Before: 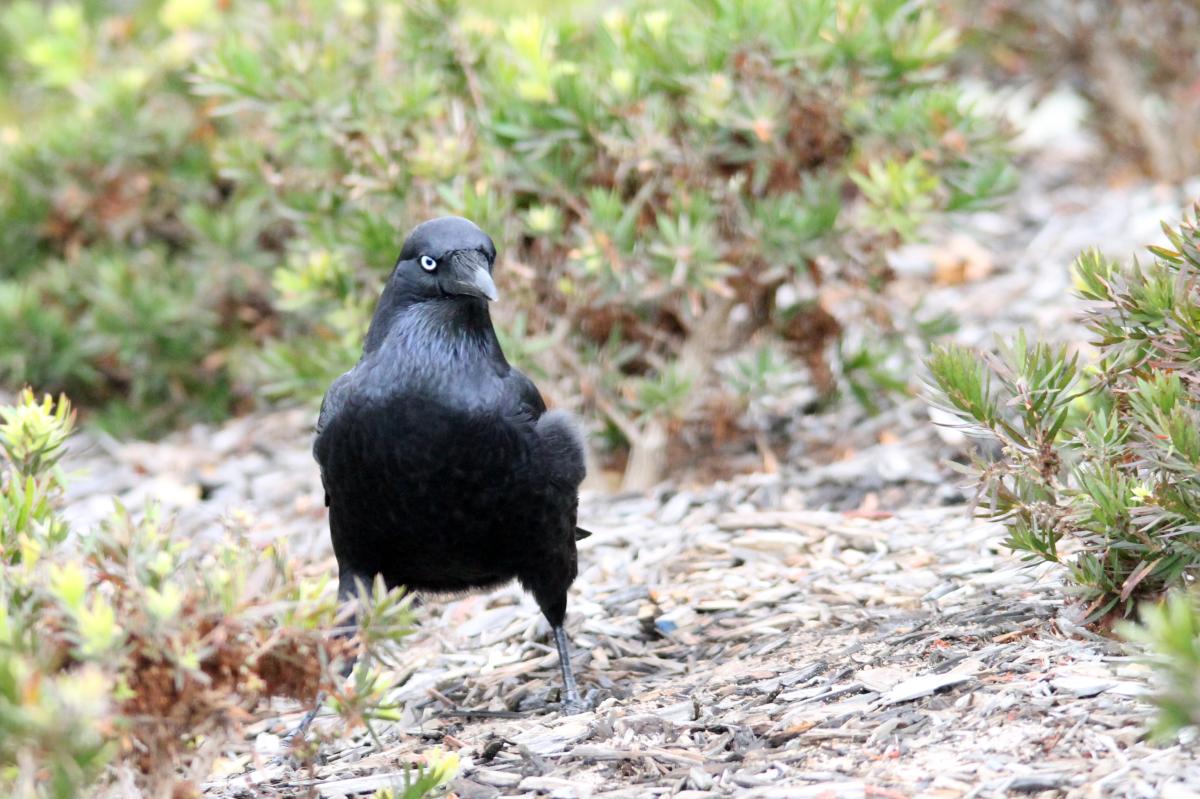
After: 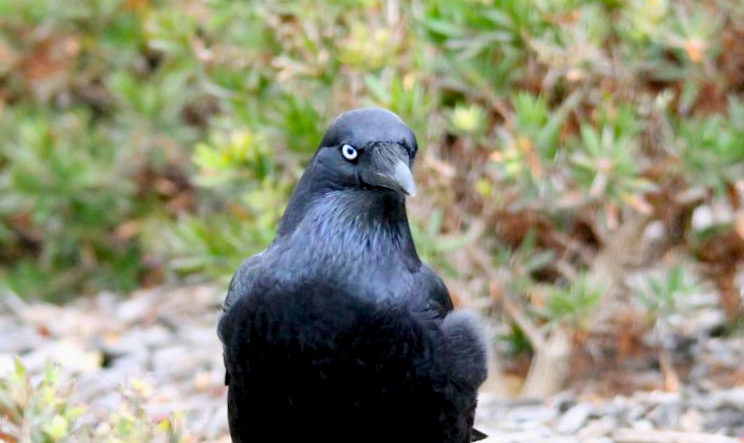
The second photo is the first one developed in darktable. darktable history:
tone equalizer: -7 EV 0.177 EV, -6 EV 0.084 EV, -5 EV 0.085 EV, -4 EV 0.061 EV, -2 EV -0.037 EV, -1 EV -0.059 EV, +0 EV -0.08 EV, edges refinement/feathering 500, mask exposure compensation -1.57 EV, preserve details no
color balance rgb: shadows lift › chroma 1.72%, shadows lift › hue 263.84°, global offset › luminance -0.507%, perceptual saturation grading › global saturation 19.871%, global vibrance 20%
crop and rotate: angle -5.2°, left 2.169%, top 7.051%, right 27.641%, bottom 30.178%
